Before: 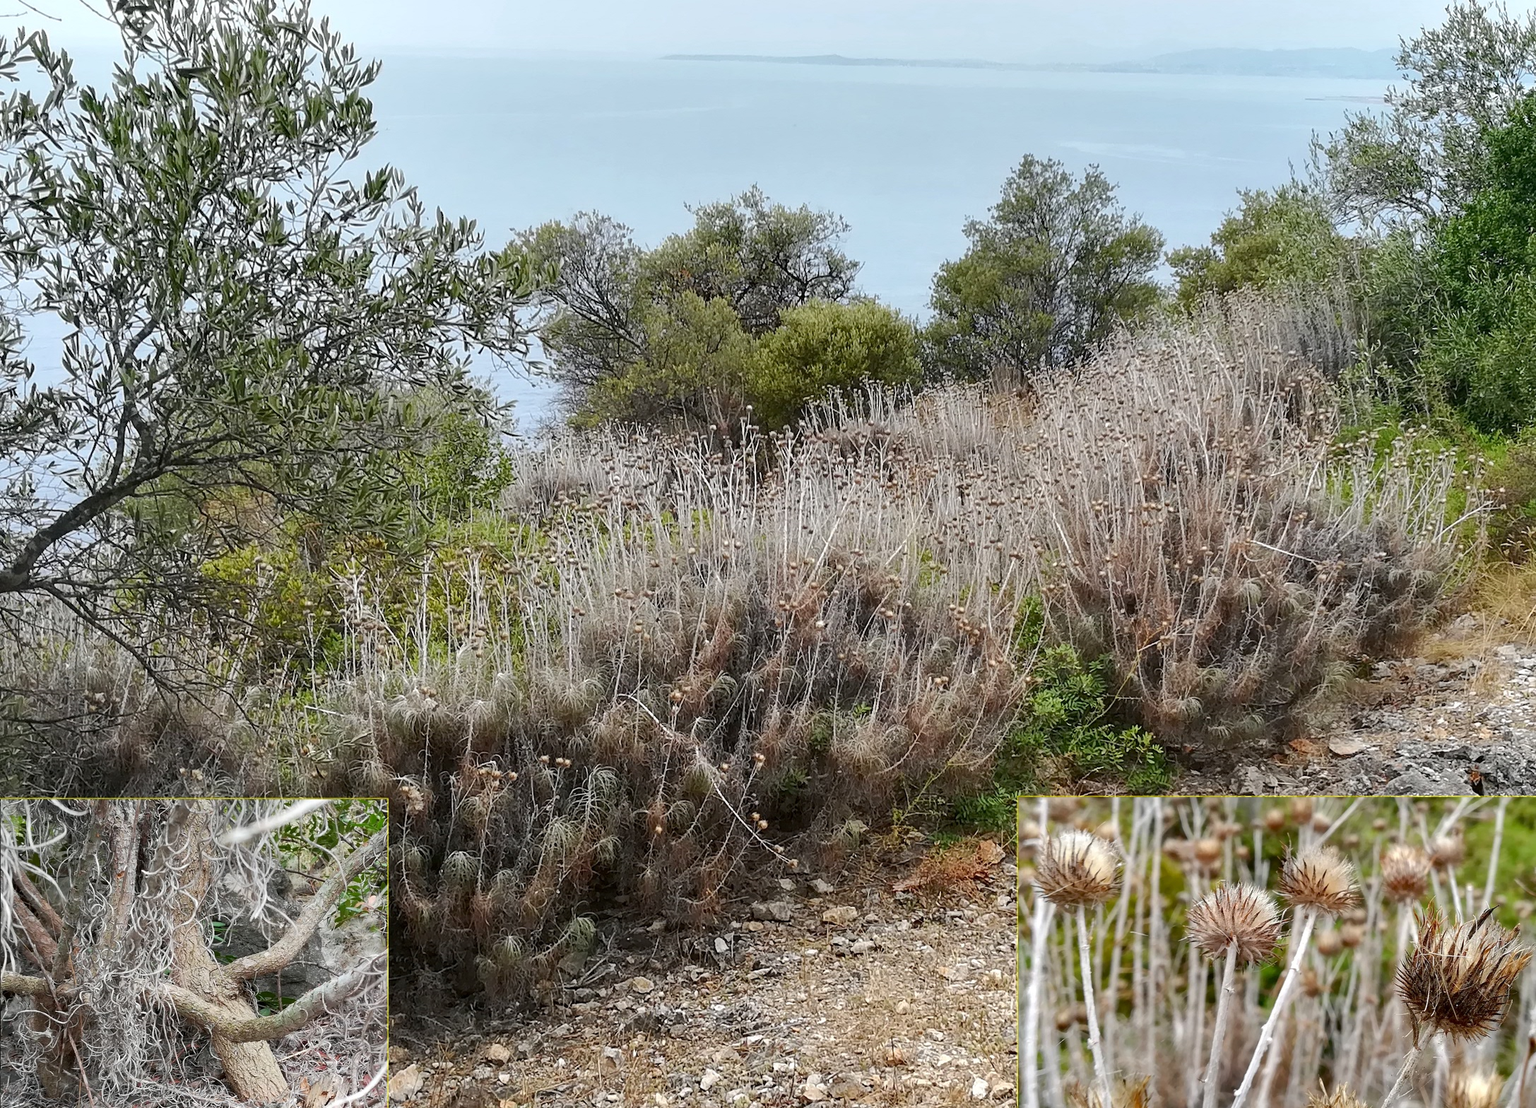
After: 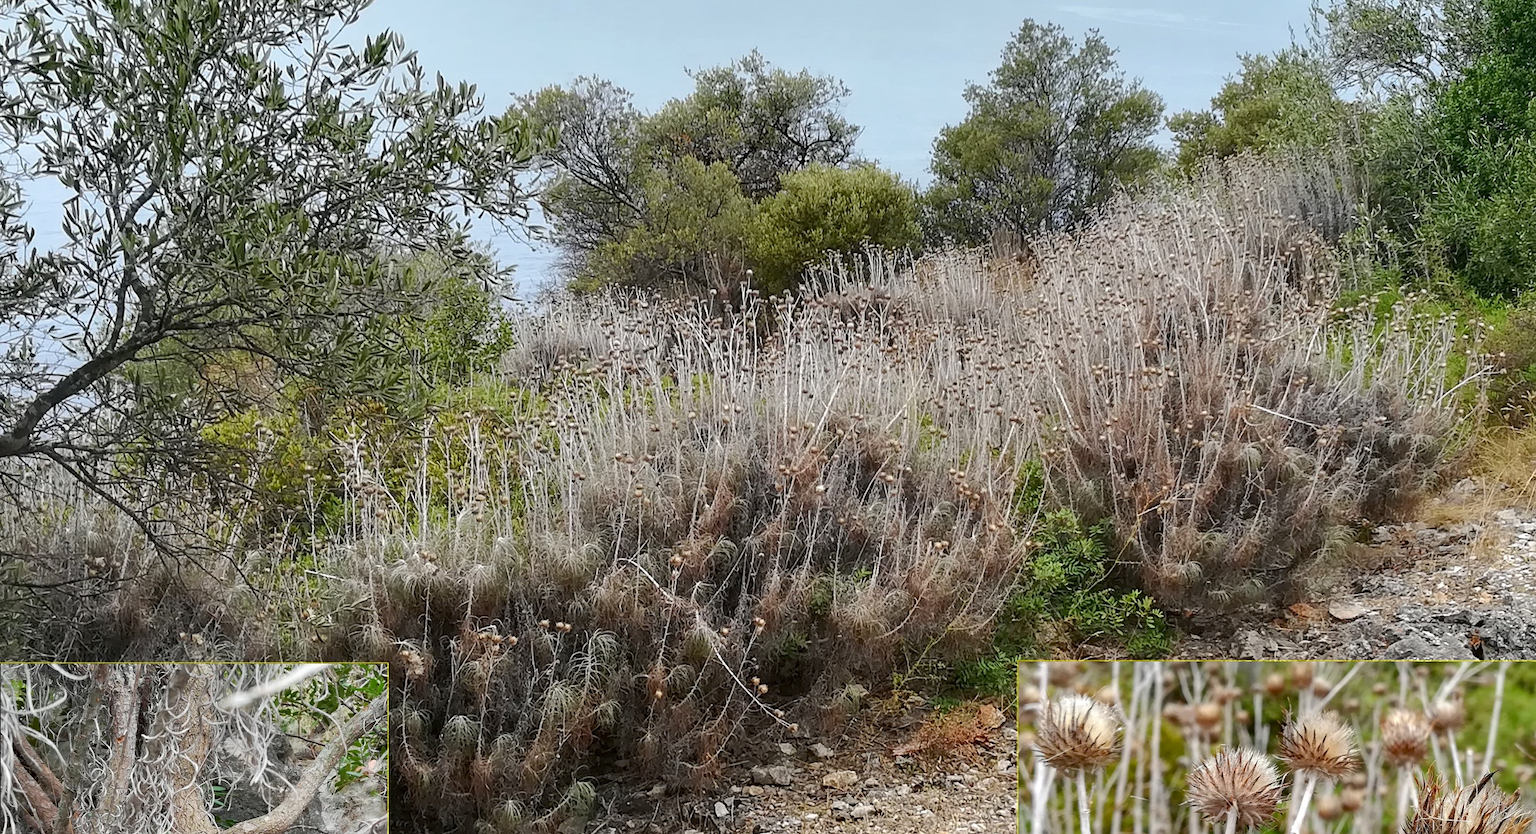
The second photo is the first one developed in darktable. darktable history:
crop and rotate: top 12.301%, bottom 12.33%
